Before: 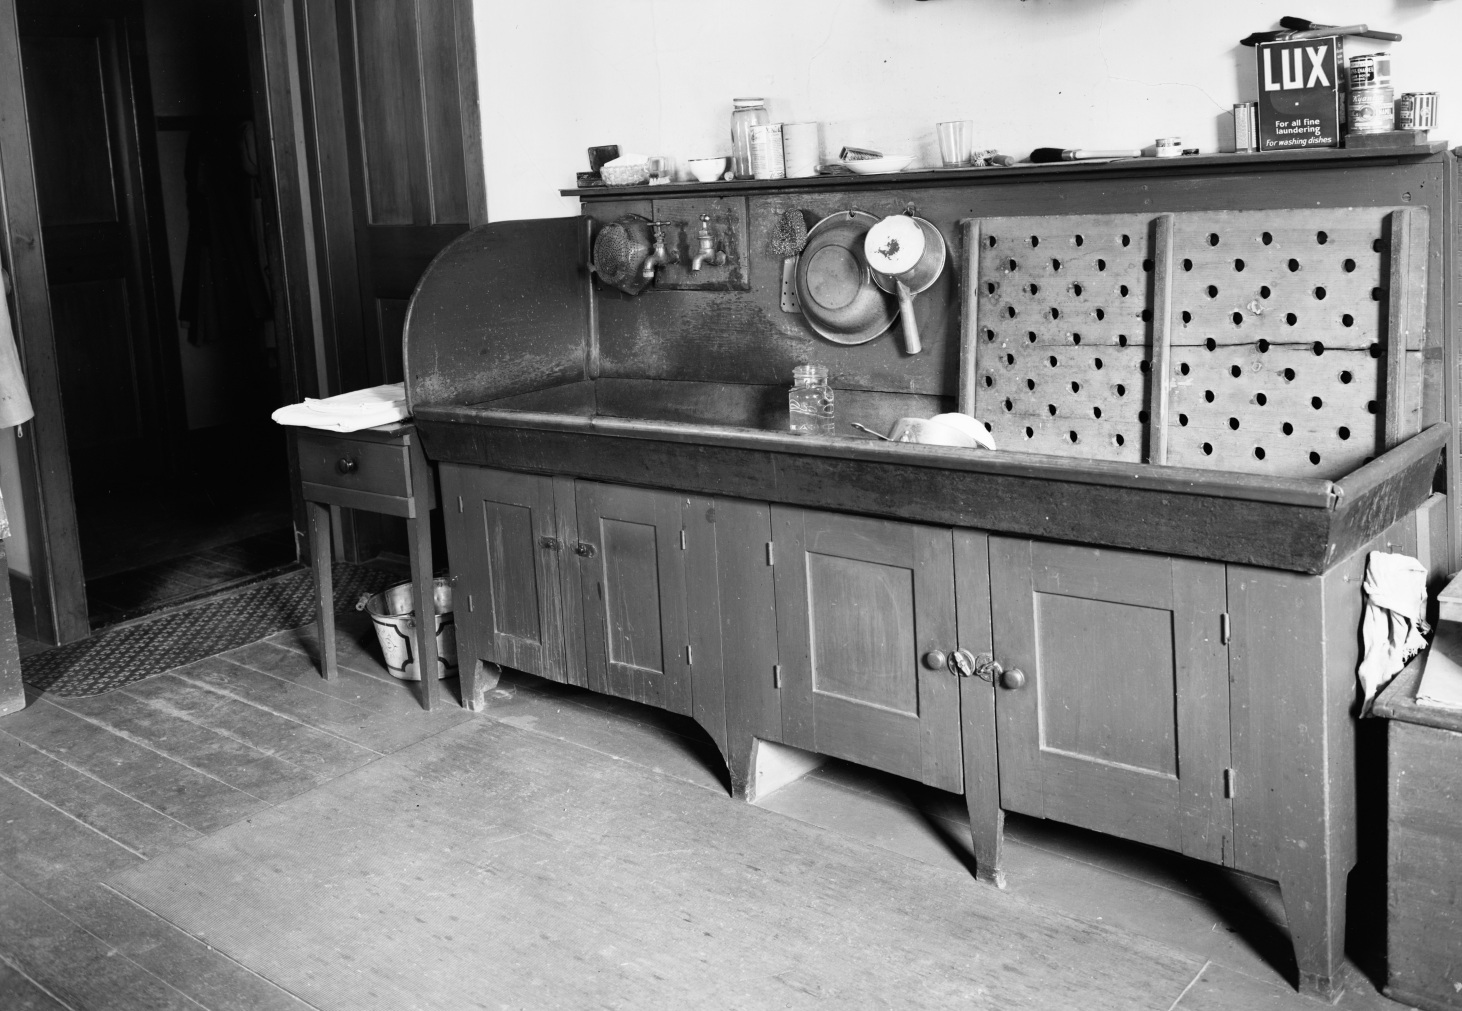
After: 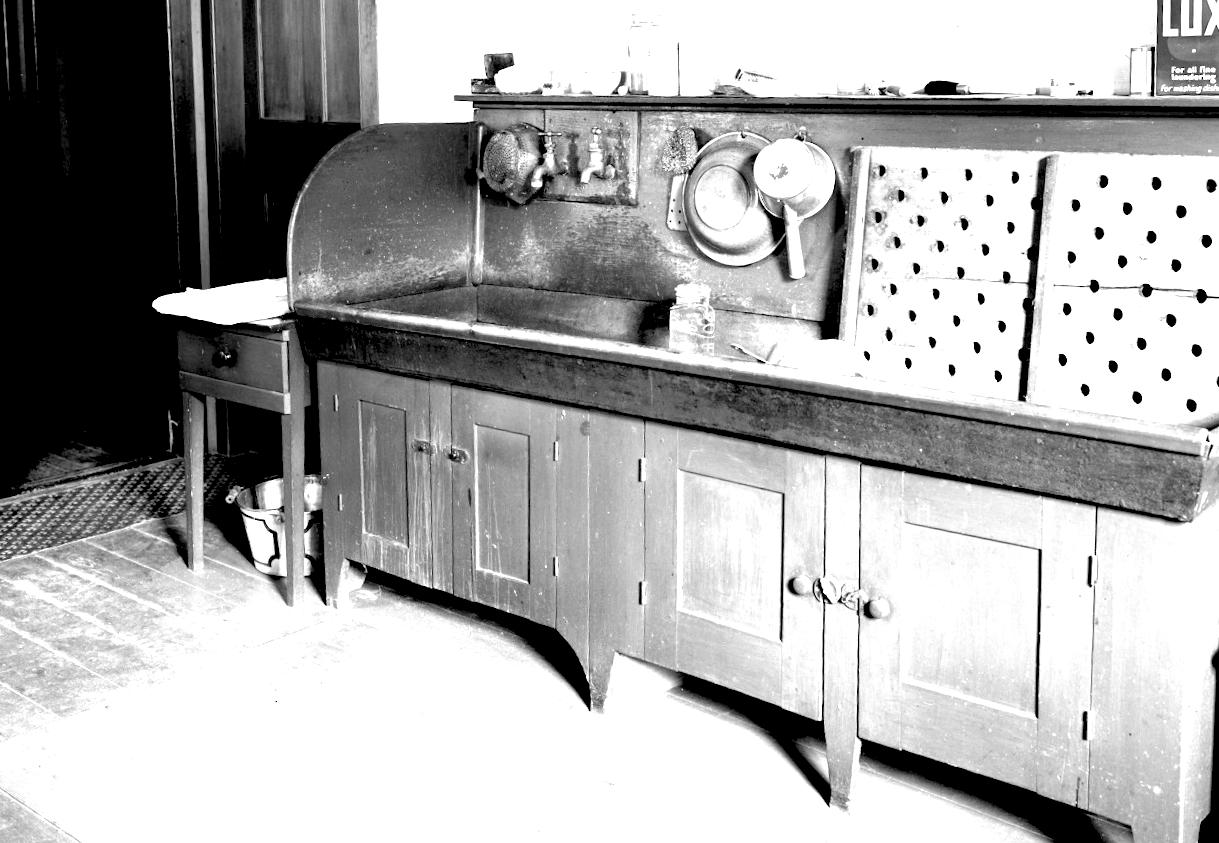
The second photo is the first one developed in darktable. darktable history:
exposure: black level correction 0.016, exposure 1.774 EV, compensate highlight preservation false
contrast equalizer: y [[0.5, 0.5, 0.472, 0.5, 0.5, 0.5], [0.5 ×6], [0.5 ×6], [0 ×6], [0 ×6]]
crop and rotate: angle -3.27°, left 5.211%, top 5.211%, right 4.607%, bottom 4.607%
